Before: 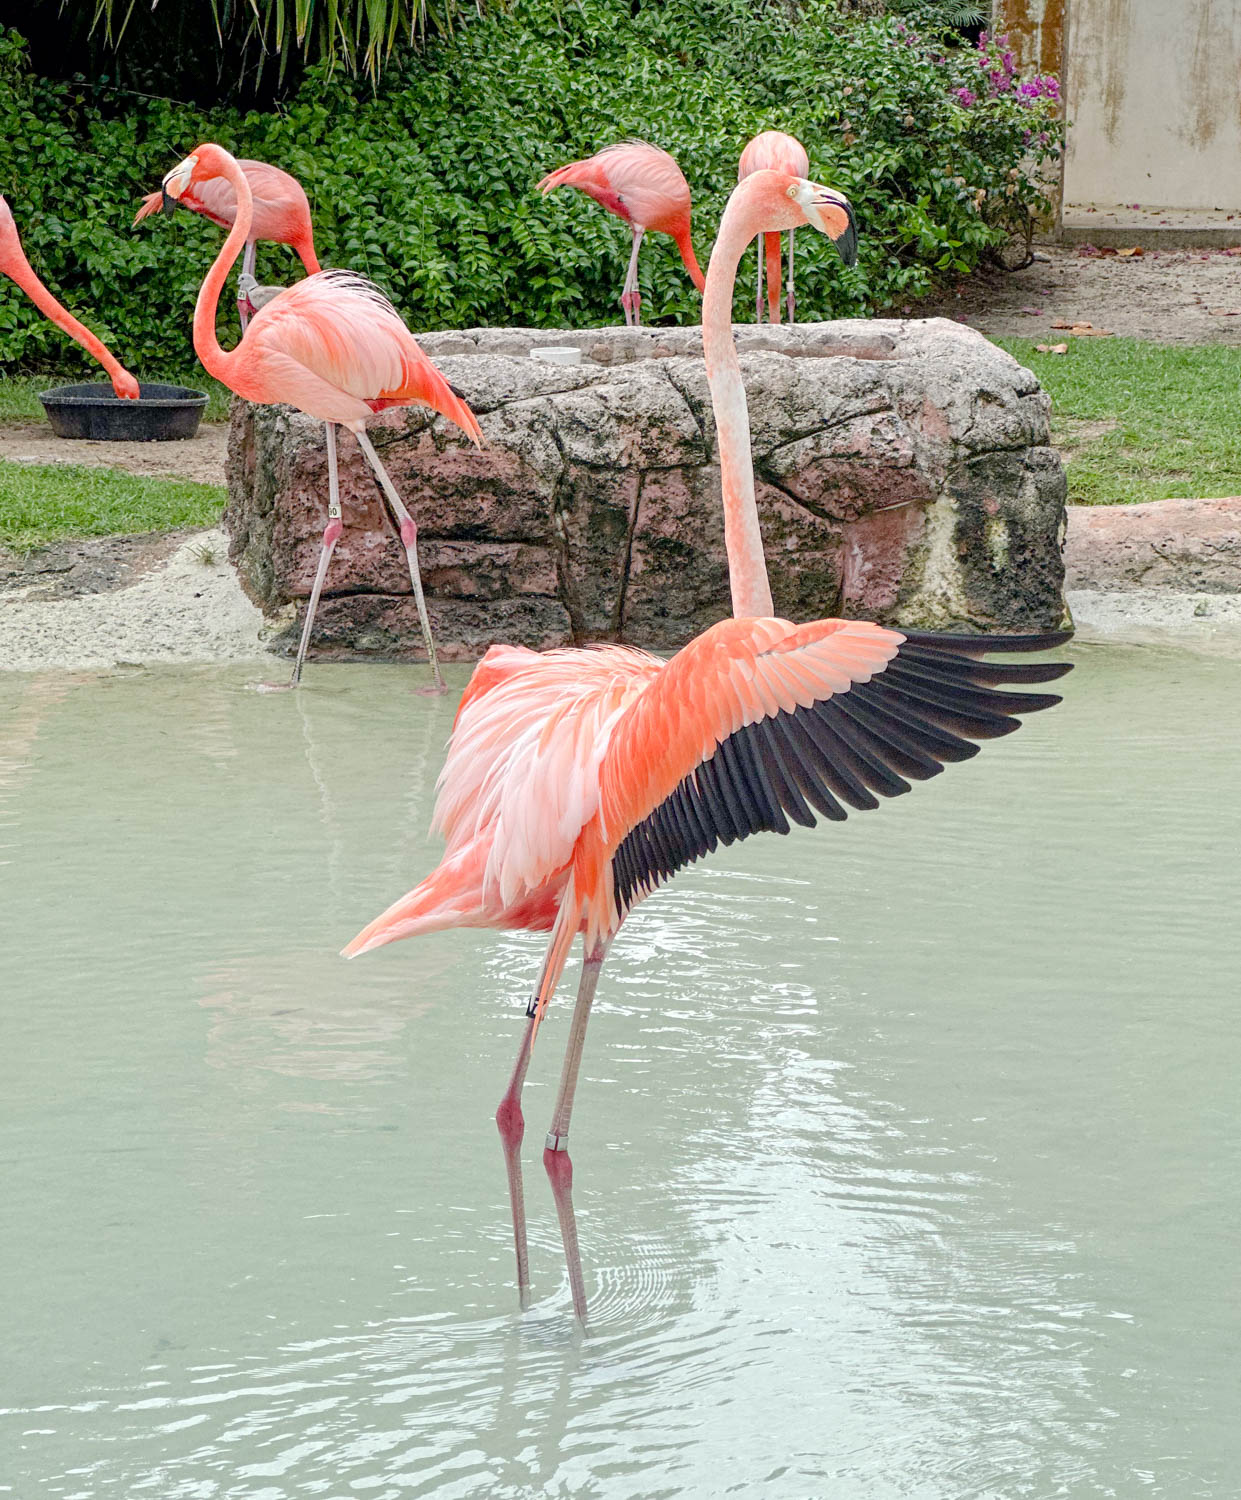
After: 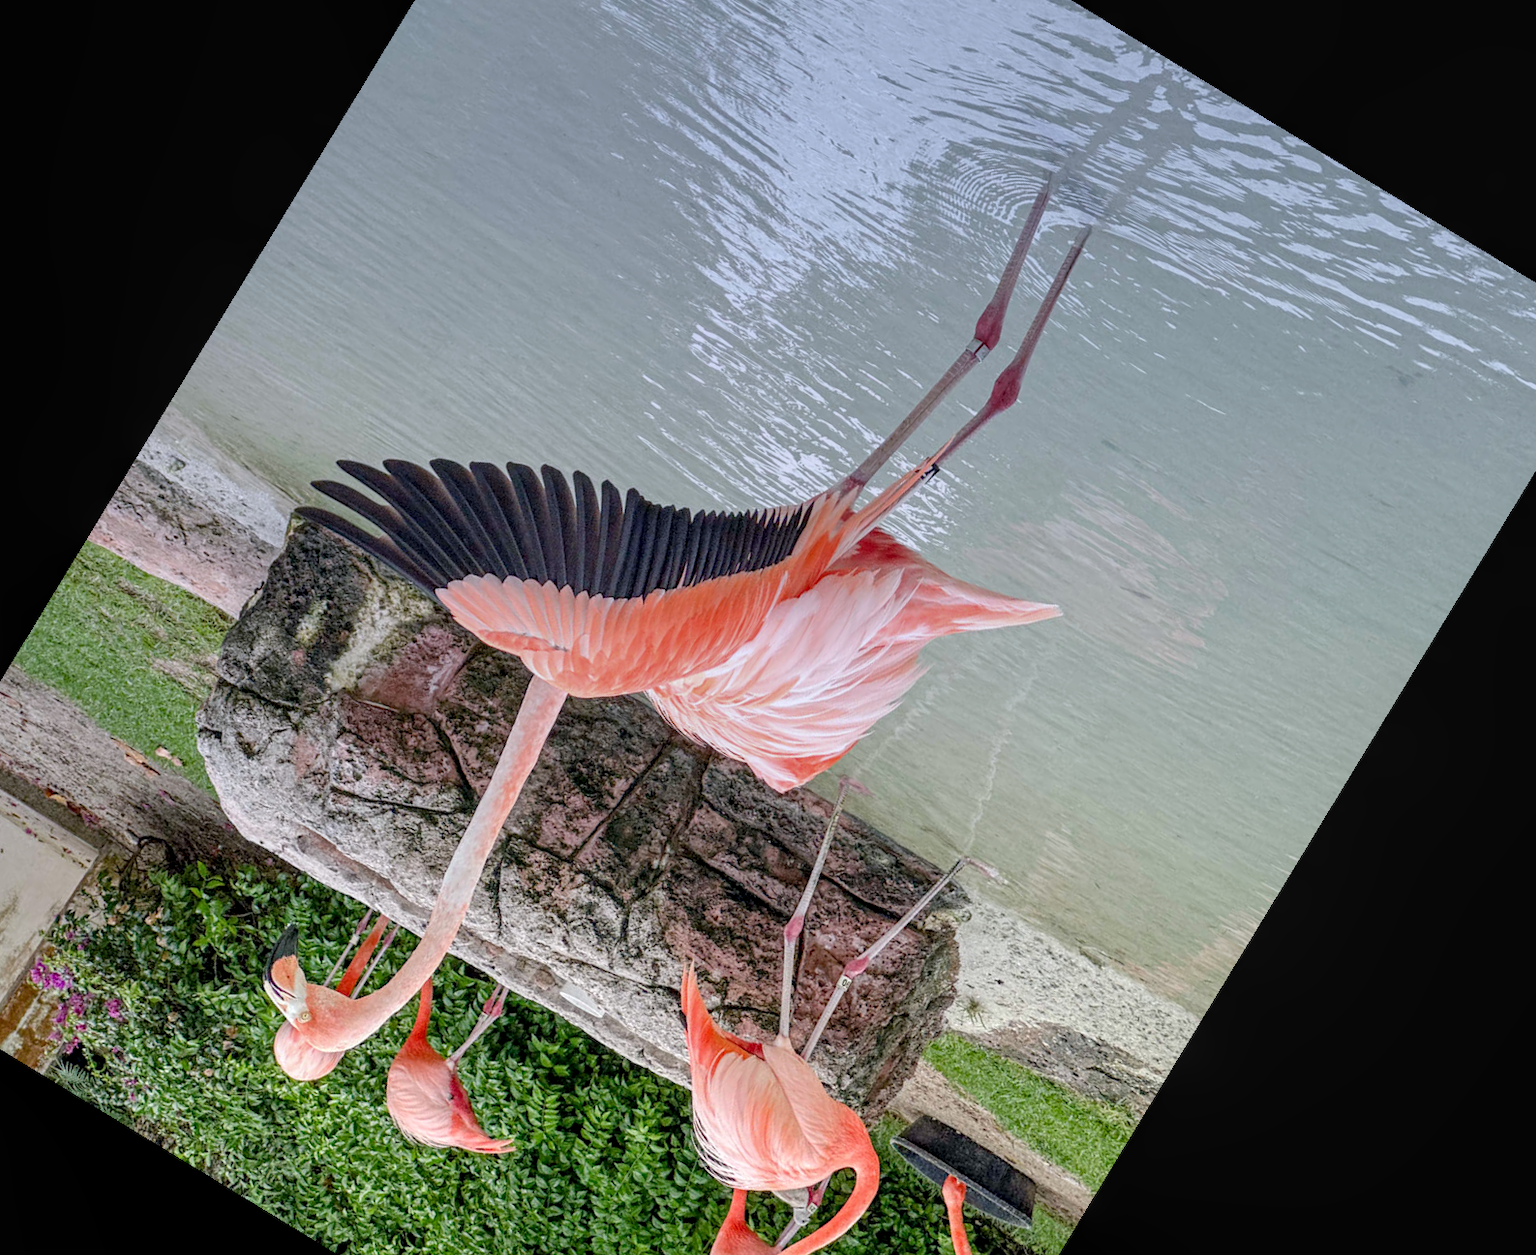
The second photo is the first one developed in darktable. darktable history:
exposure: compensate highlight preservation false
graduated density: hue 238.83°, saturation 50%
crop and rotate: angle 148.68°, left 9.111%, top 15.603%, right 4.588%, bottom 17.041%
local contrast: on, module defaults
